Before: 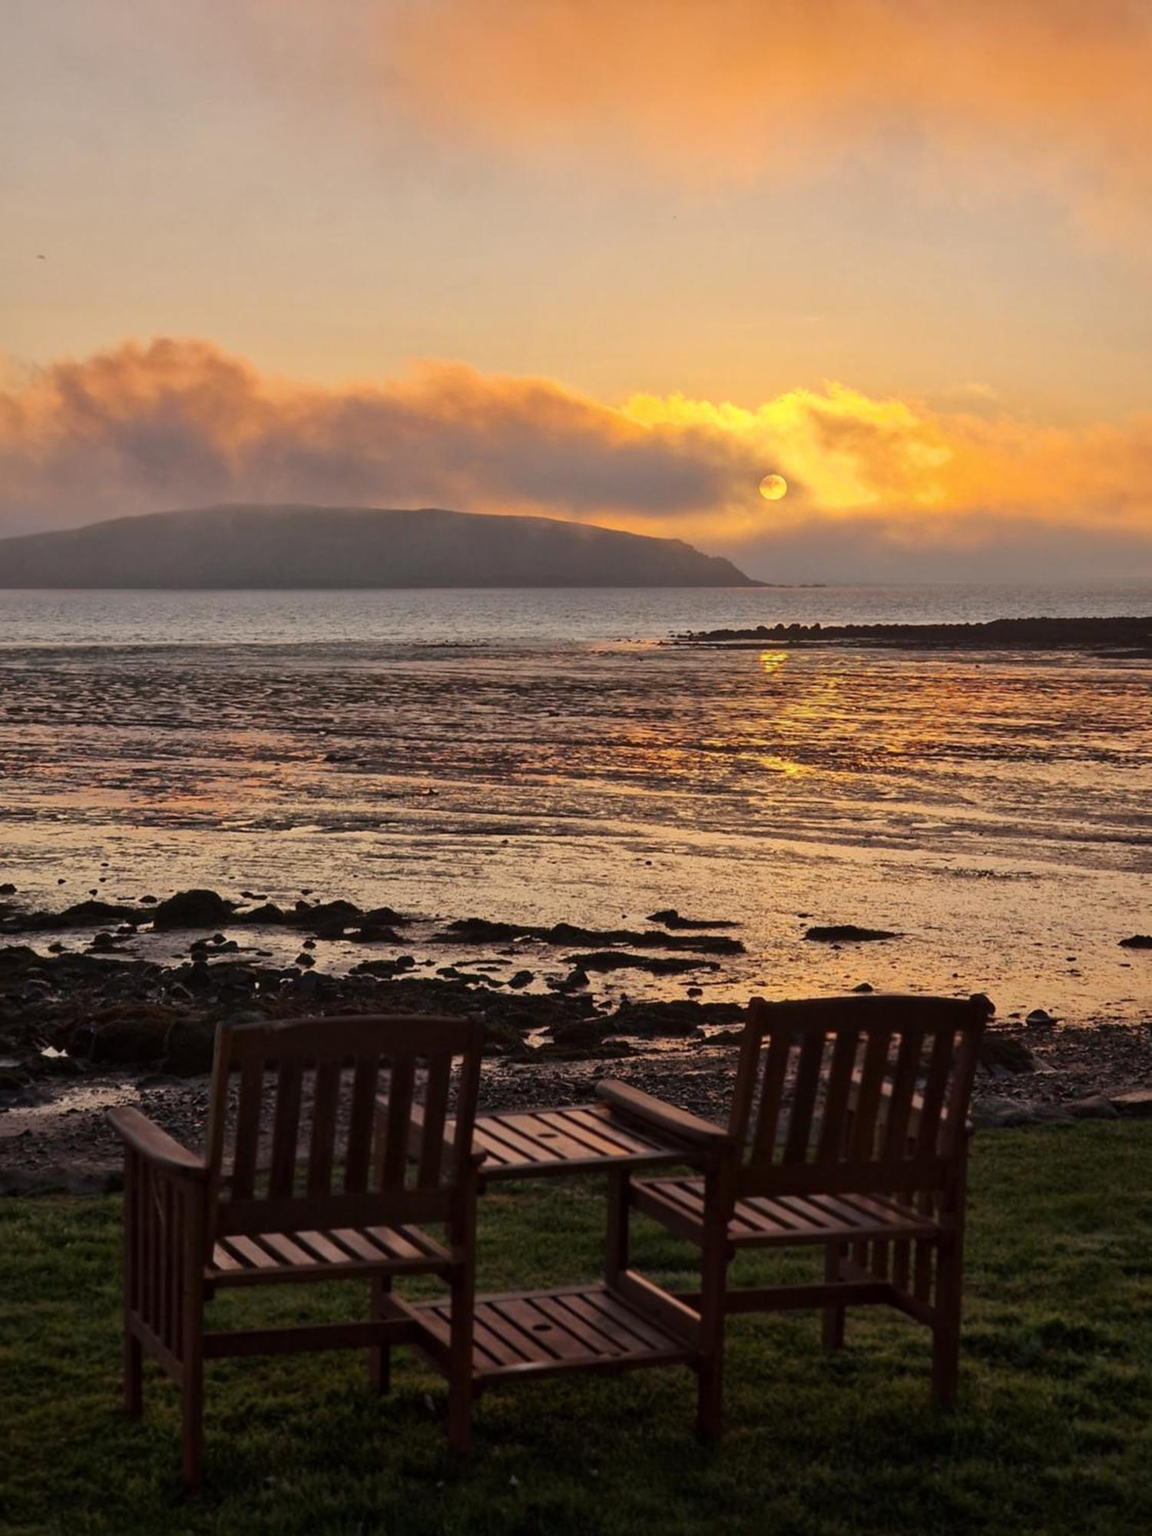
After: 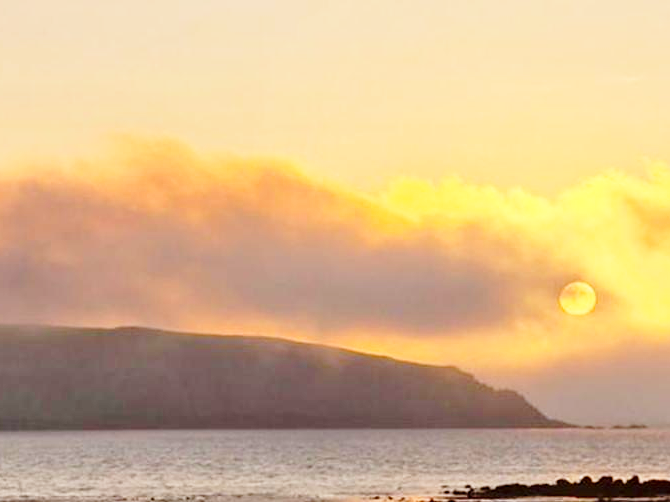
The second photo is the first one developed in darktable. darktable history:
velvia: strength 15%
base curve: curves: ch0 [(0, 0) (0.028, 0.03) (0.121, 0.232) (0.46, 0.748) (0.859, 0.968) (1, 1)], preserve colors none
crop: left 28.64%, top 16.832%, right 26.637%, bottom 58.055%
exposure: black level correction 0.012, compensate highlight preservation false
